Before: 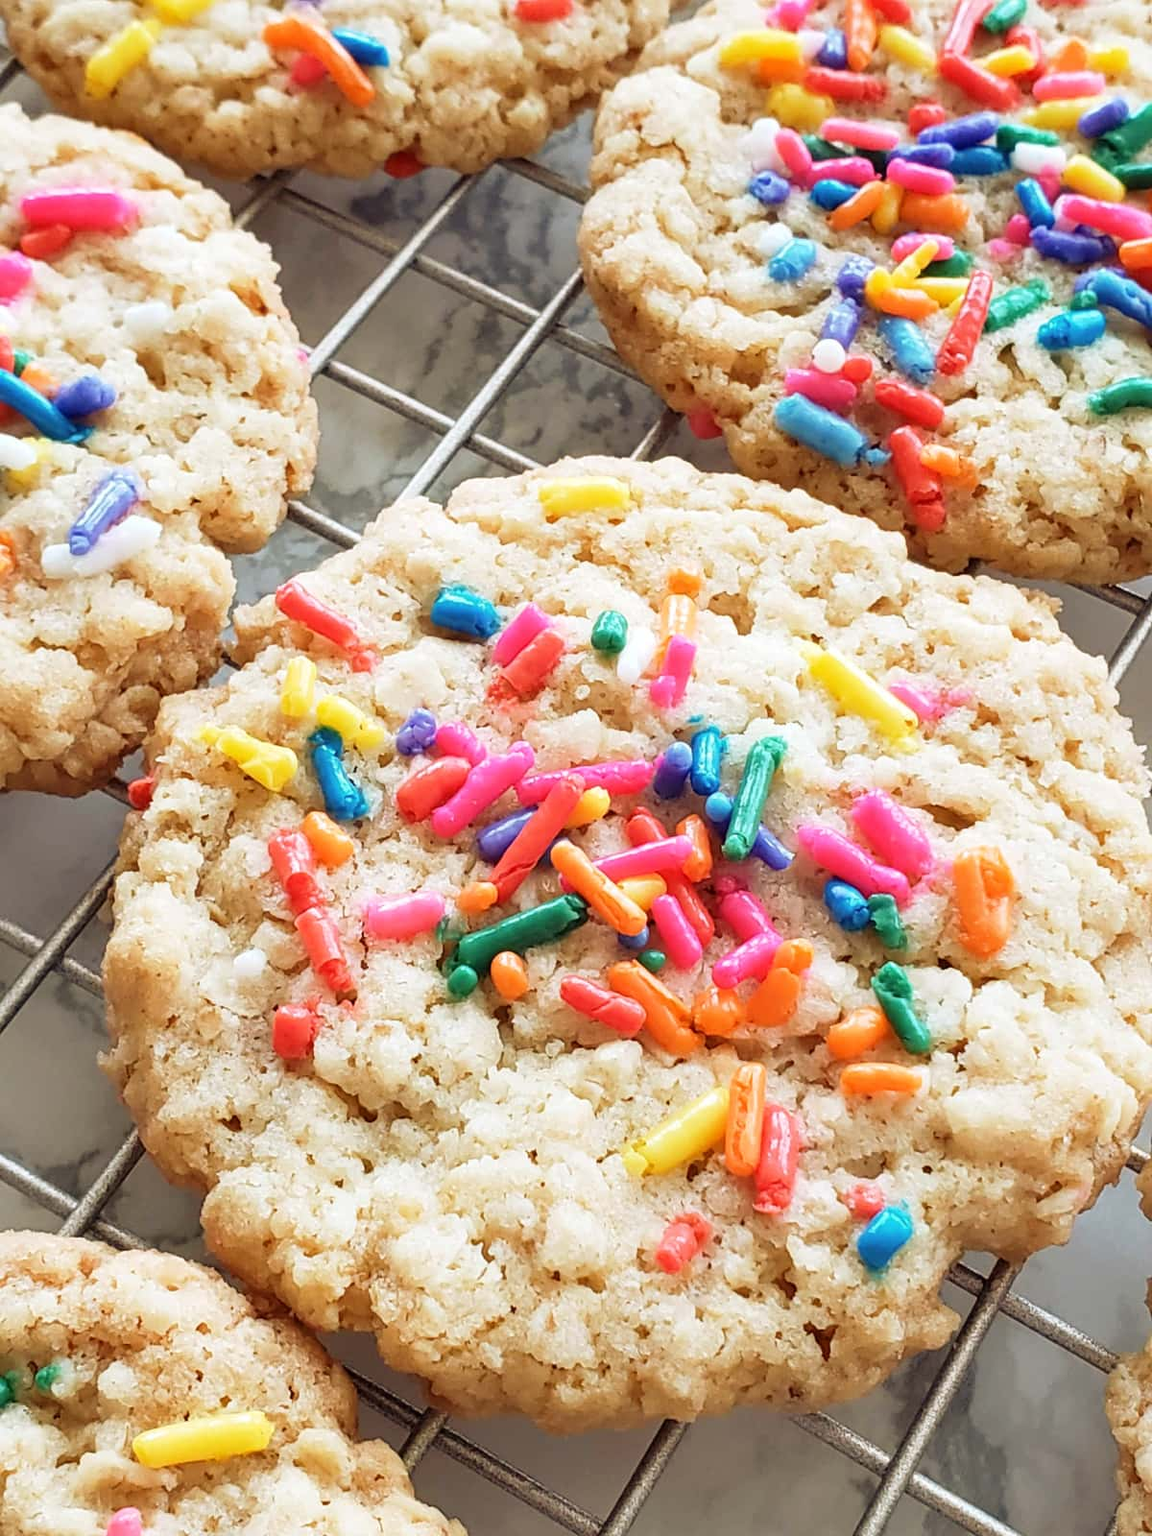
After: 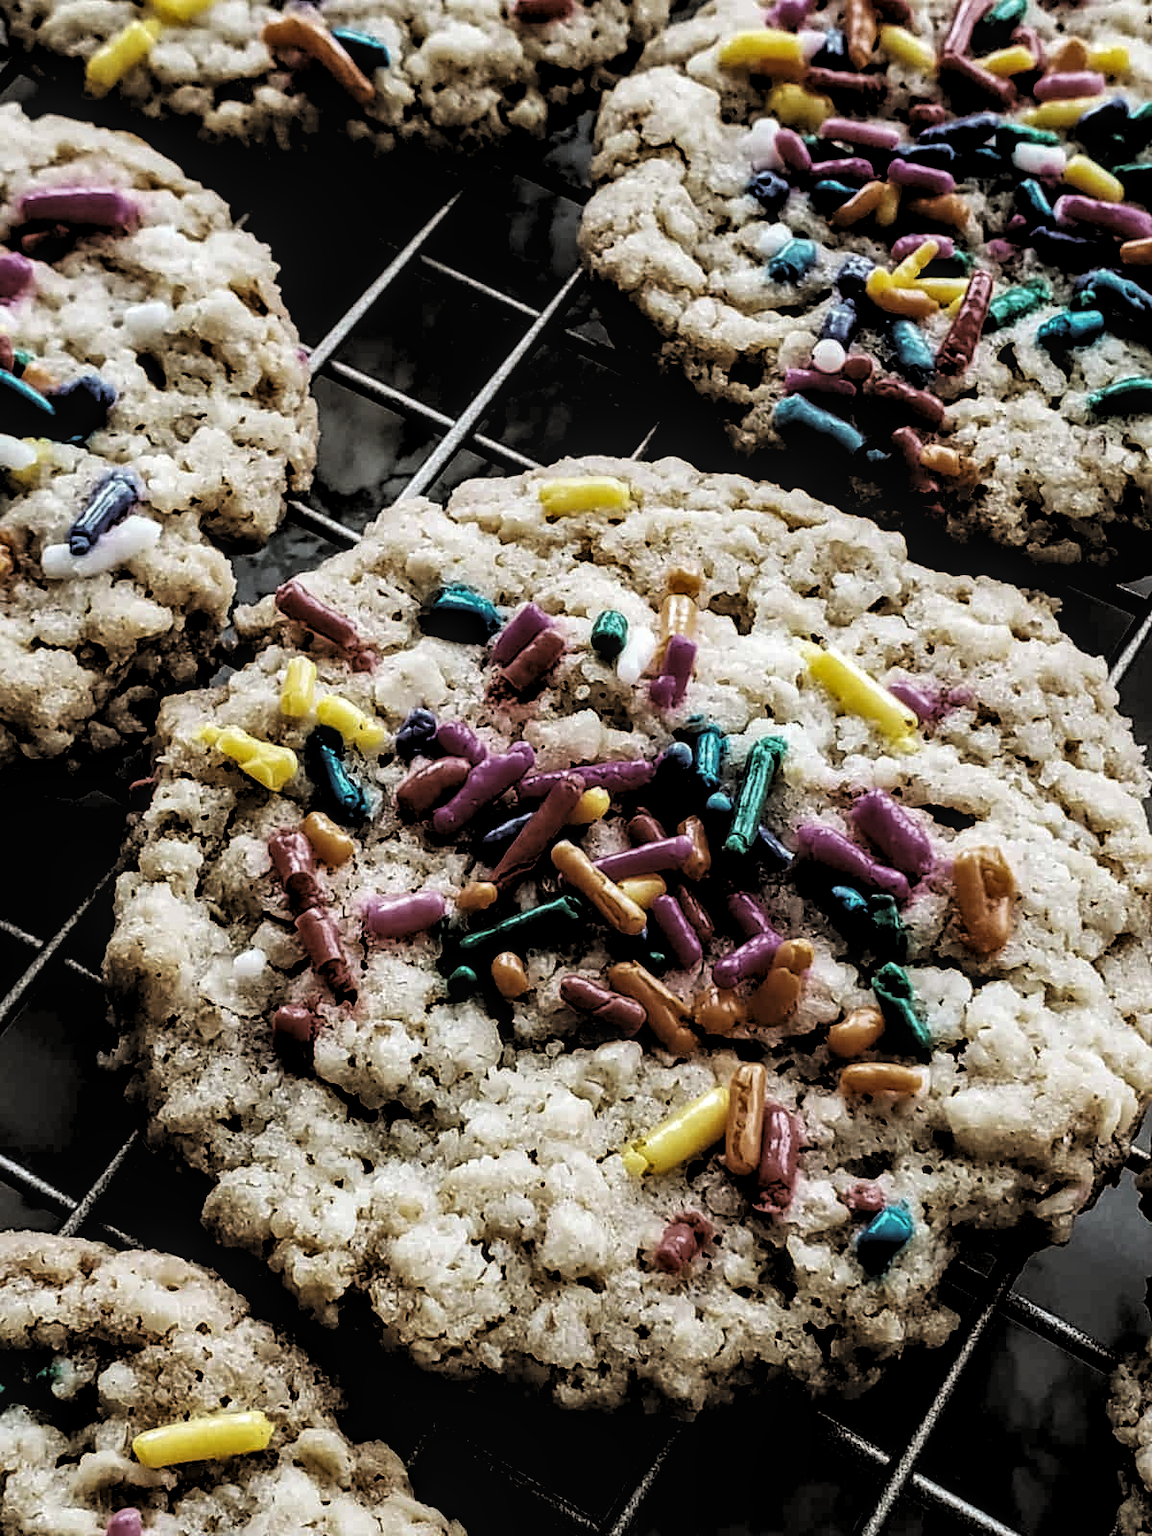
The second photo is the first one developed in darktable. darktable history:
local contrast: detail 130%
levels: levels [0.514, 0.759, 1]
